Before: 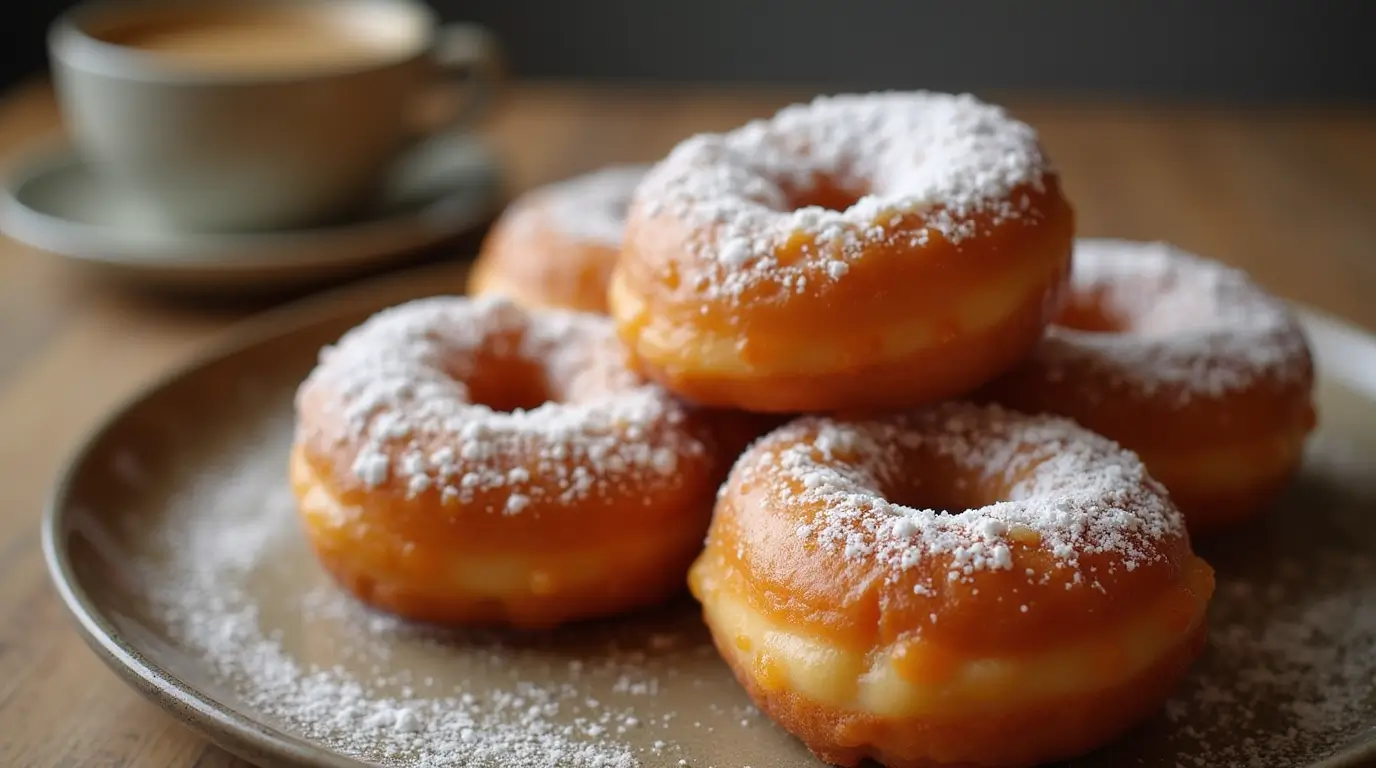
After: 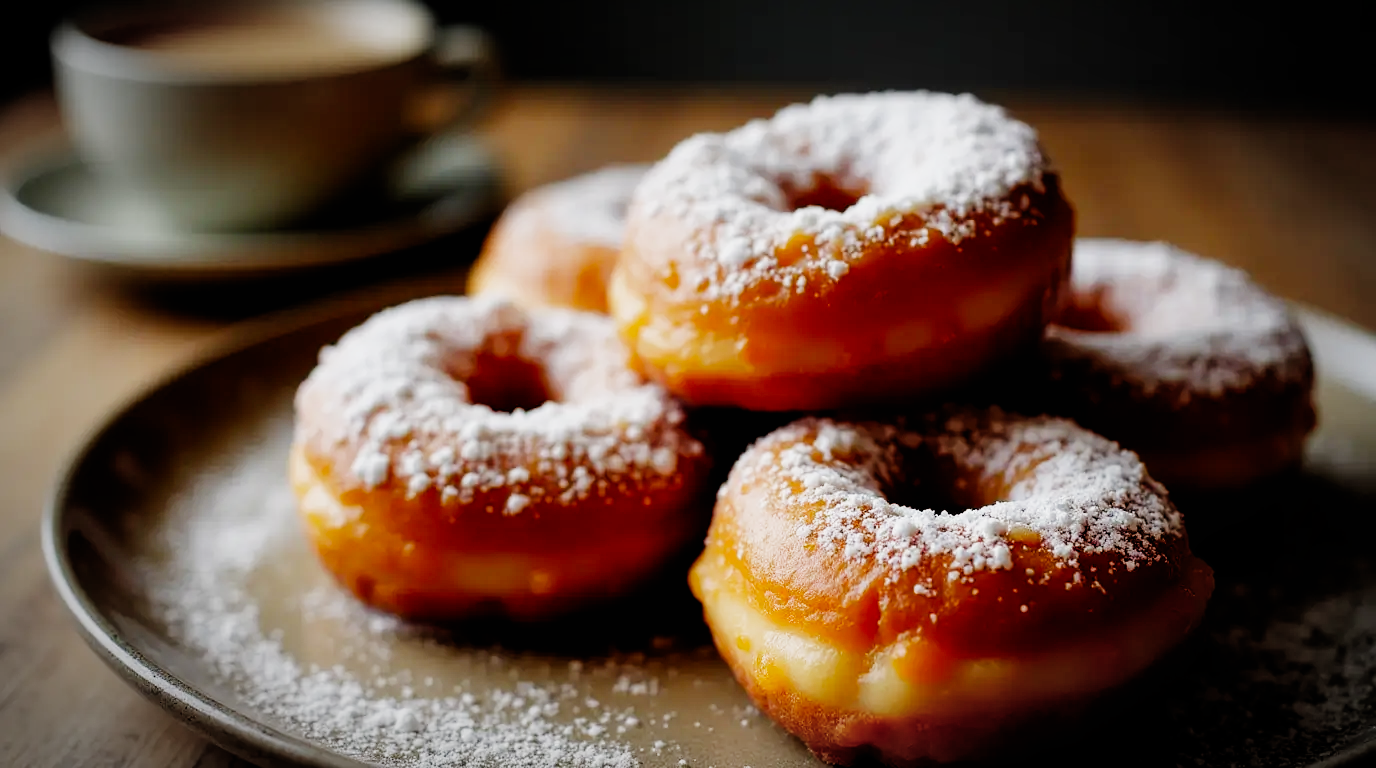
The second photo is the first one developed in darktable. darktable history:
vignetting: automatic ratio true
shadows and highlights: shadows 13.73, white point adjustment 1.19, soften with gaussian
filmic rgb: black relative exposure -5.01 EV, white relative exposure 3.99 EV, threshold 2.94 EV, hardness 2.9, contrast 1.495, add noise in highlights 0, preserve chrominance no, color science v3 (2019), use custom middle-gray values true, contrast in highlights soft, enable highlight reconstruction true
